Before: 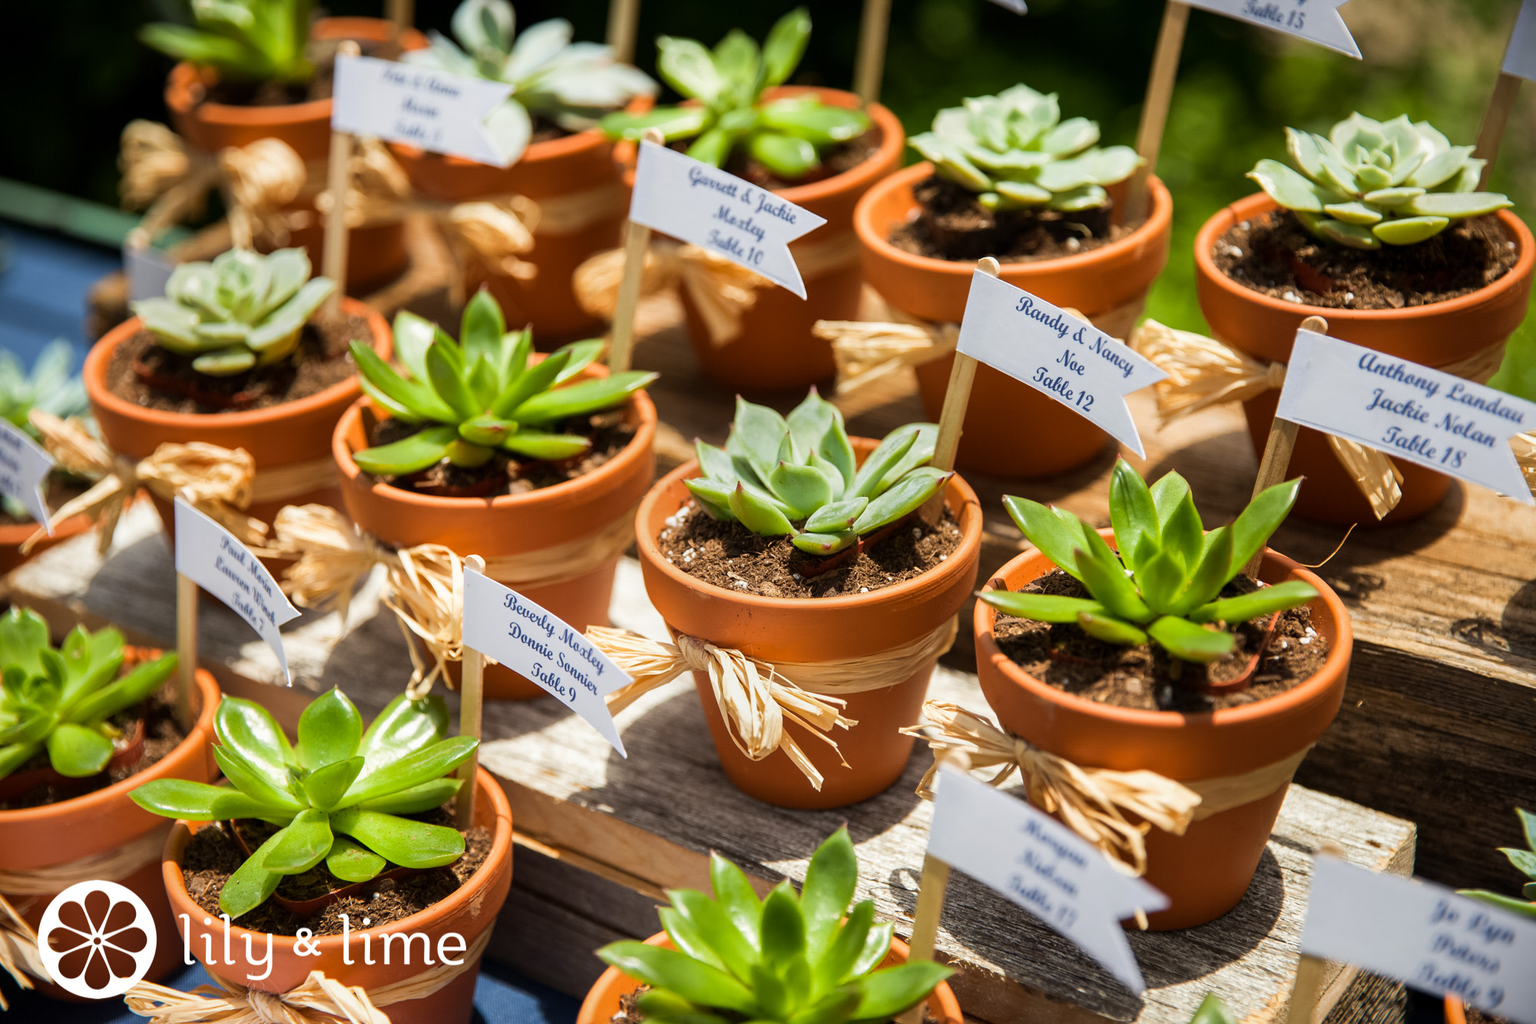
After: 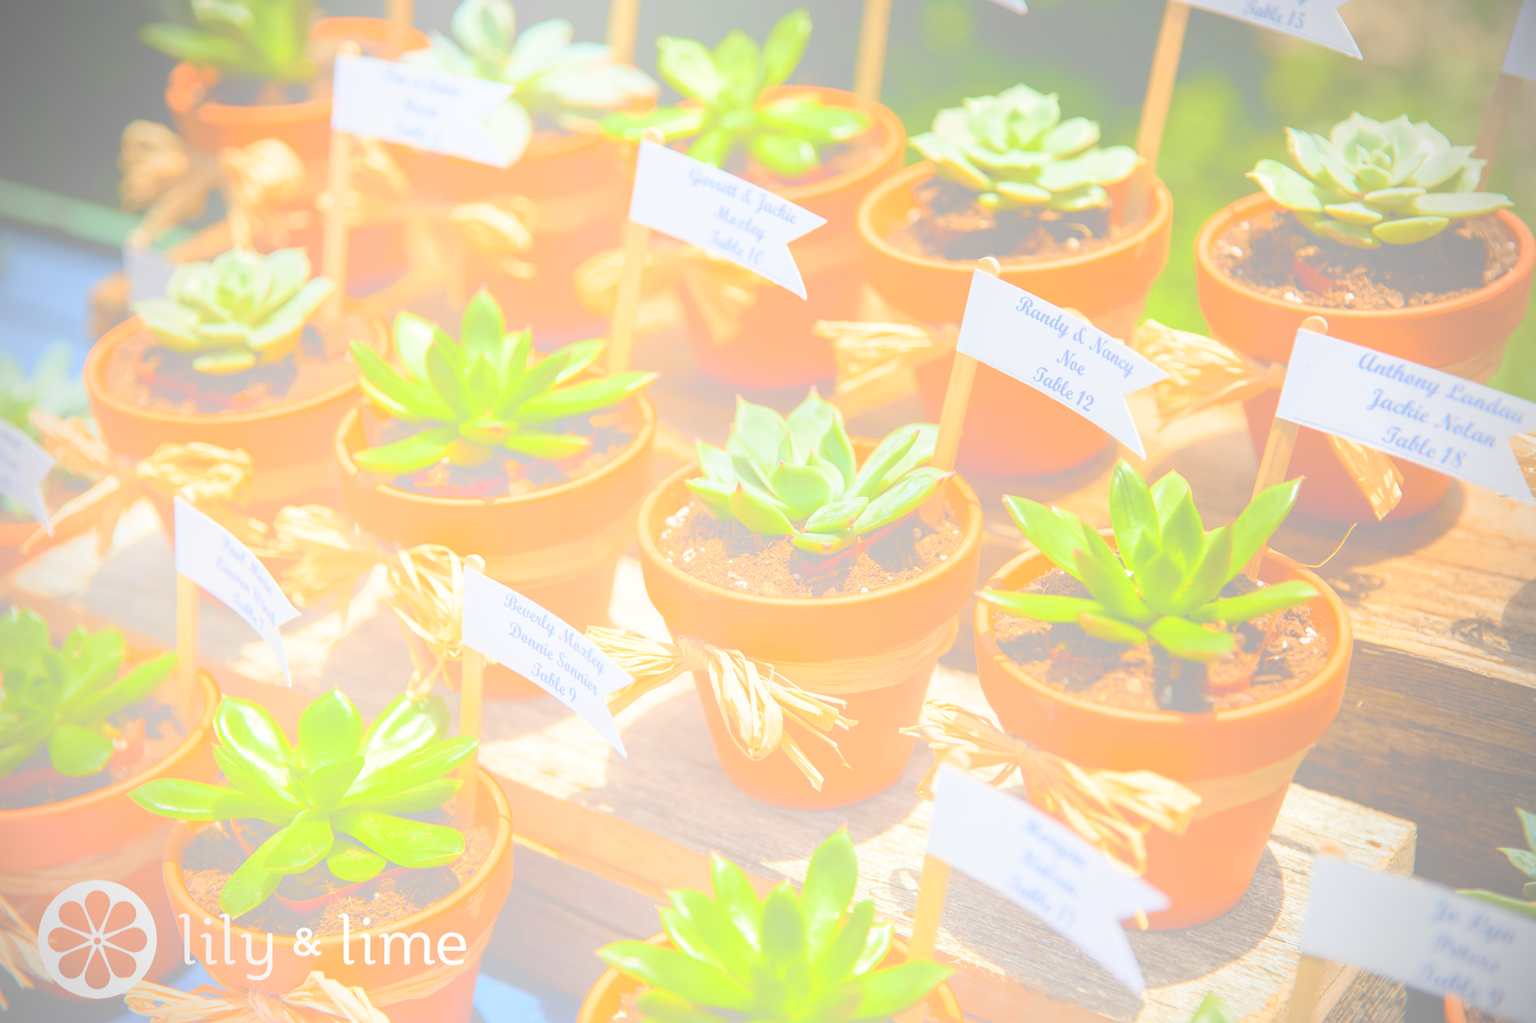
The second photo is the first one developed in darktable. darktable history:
vignetting: unbound false
white balance: emerald 1
exposure: black level correction 0.004, exposure 0.014 EV, compensate highlight preservation false
bloom: size 70%, threshold 25%, strength 70%
